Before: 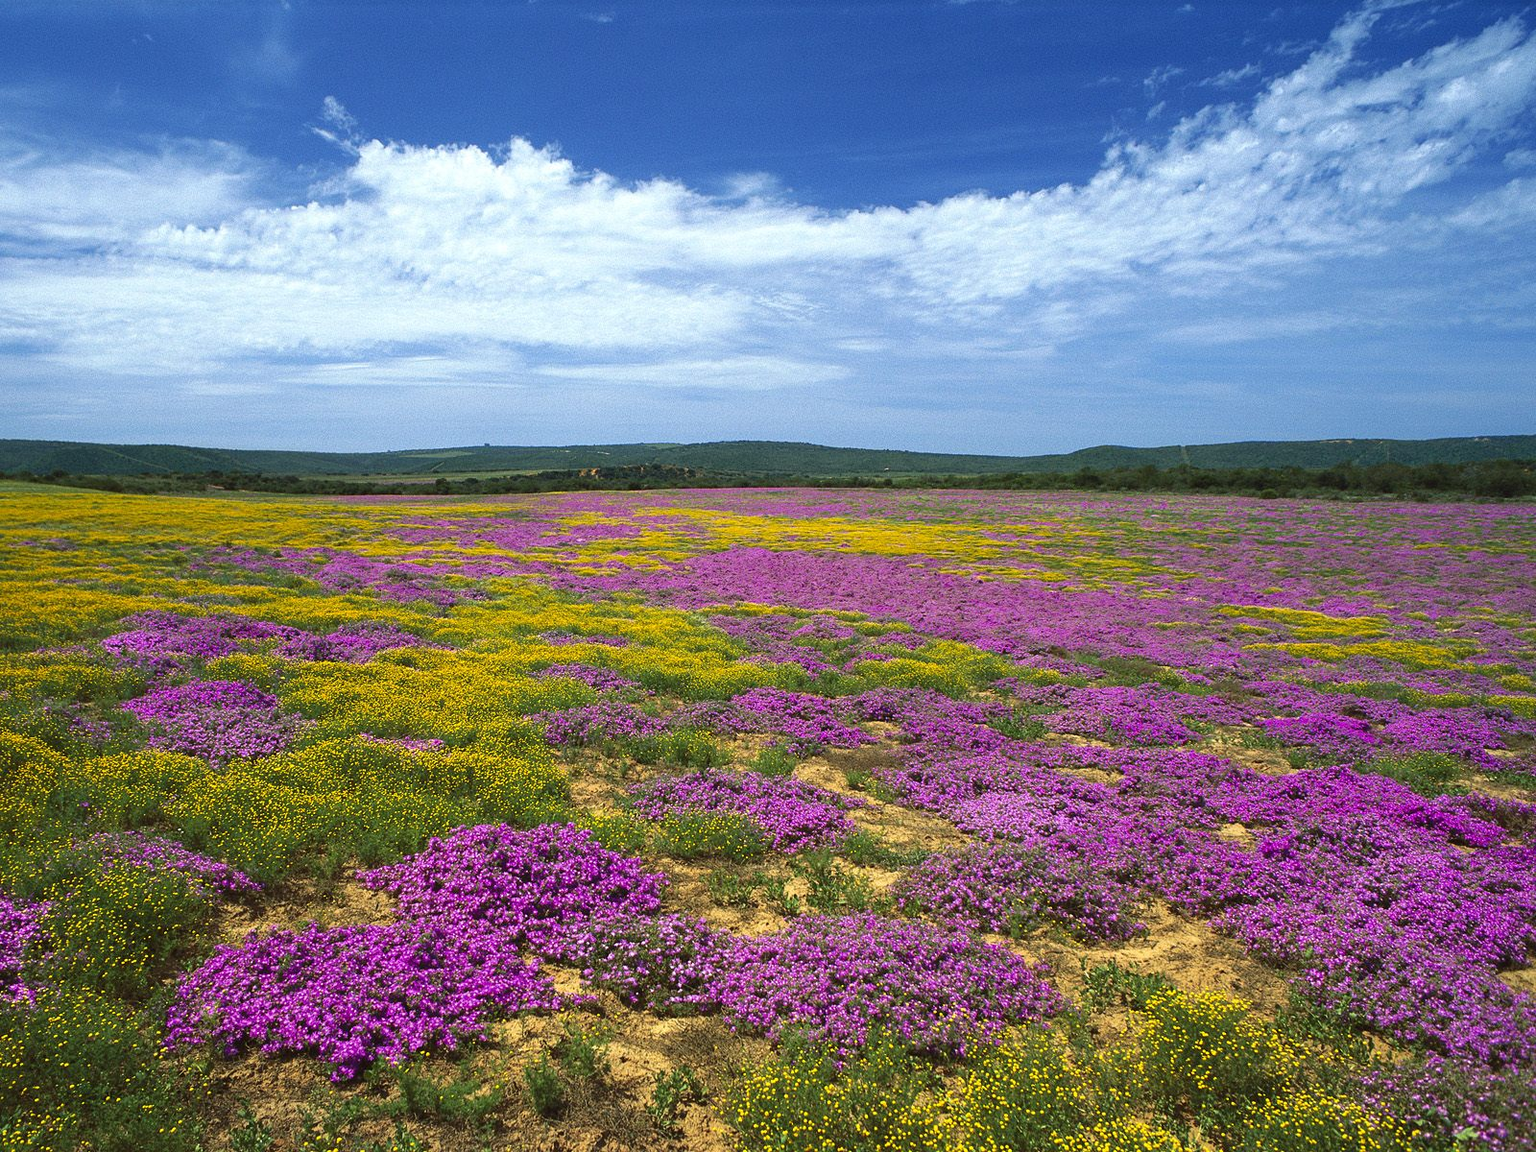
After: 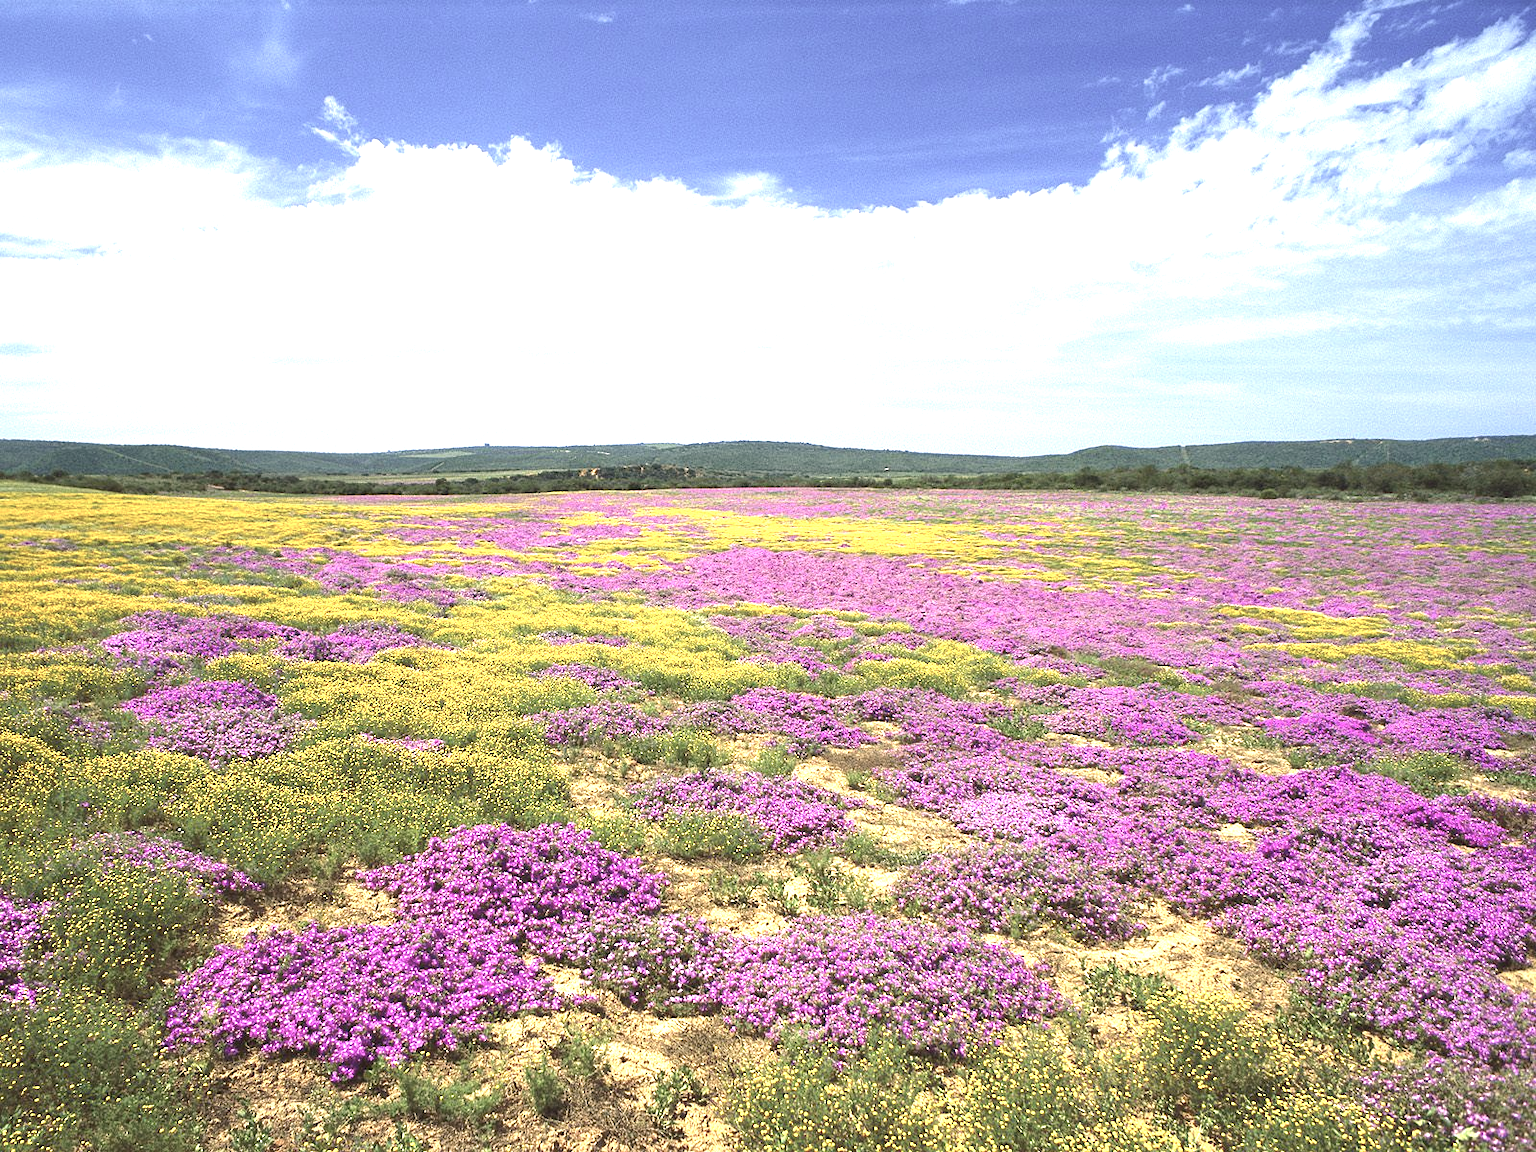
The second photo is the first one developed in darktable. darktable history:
color correction: highlights a* 5.59, highlights b* 5.24, saturation 0.68
exposure: black level correction 0, exposure 1.5 EV, compensate highlight preservation false
